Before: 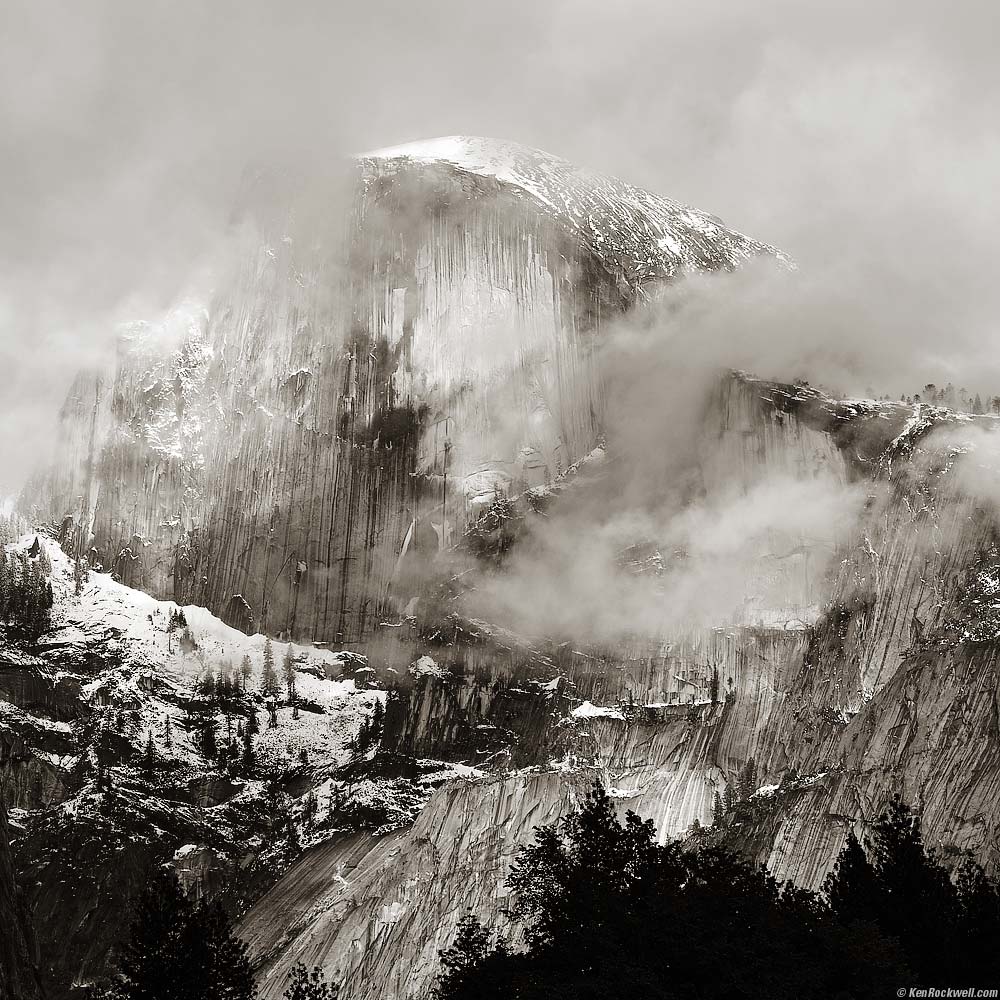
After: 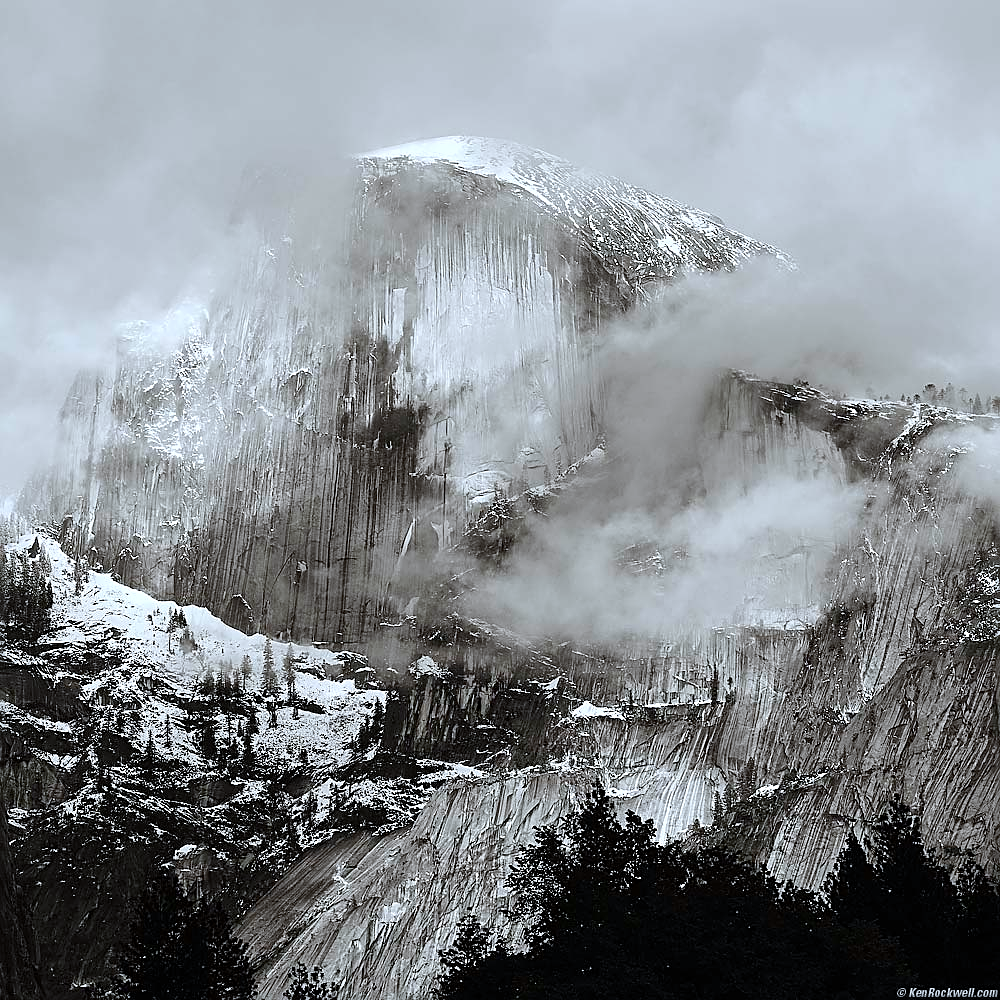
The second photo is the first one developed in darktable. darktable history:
color calibration: illuminant custom, x 0.368, y 0.373, temperature 4343.28 K
sharpen: on, module defaults
